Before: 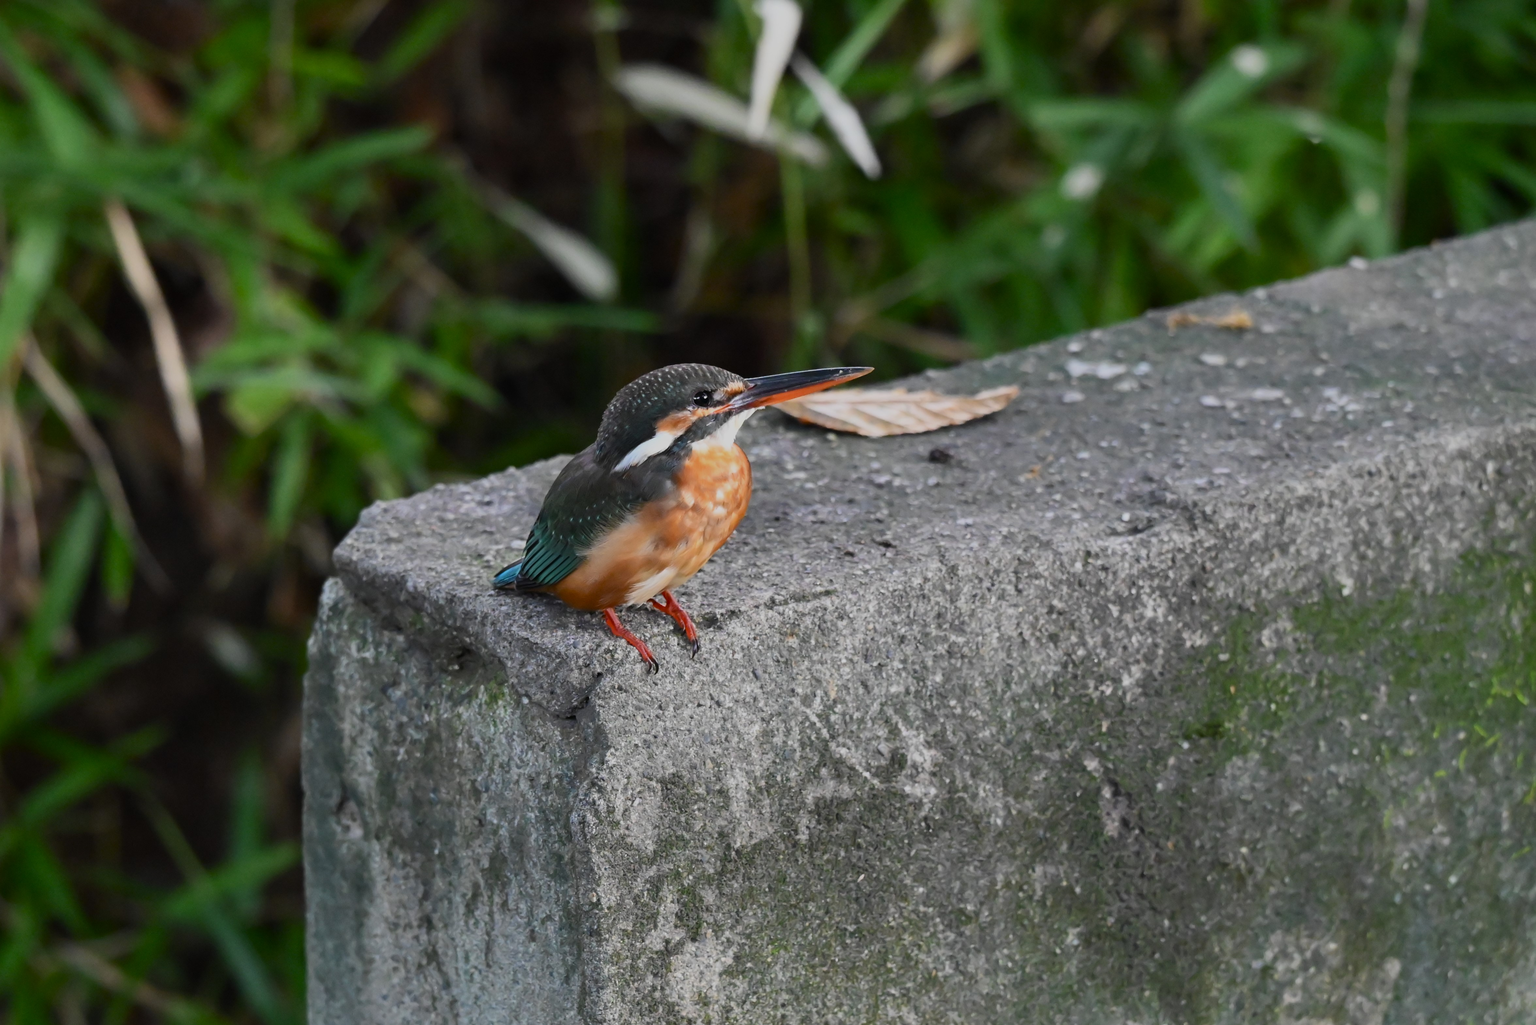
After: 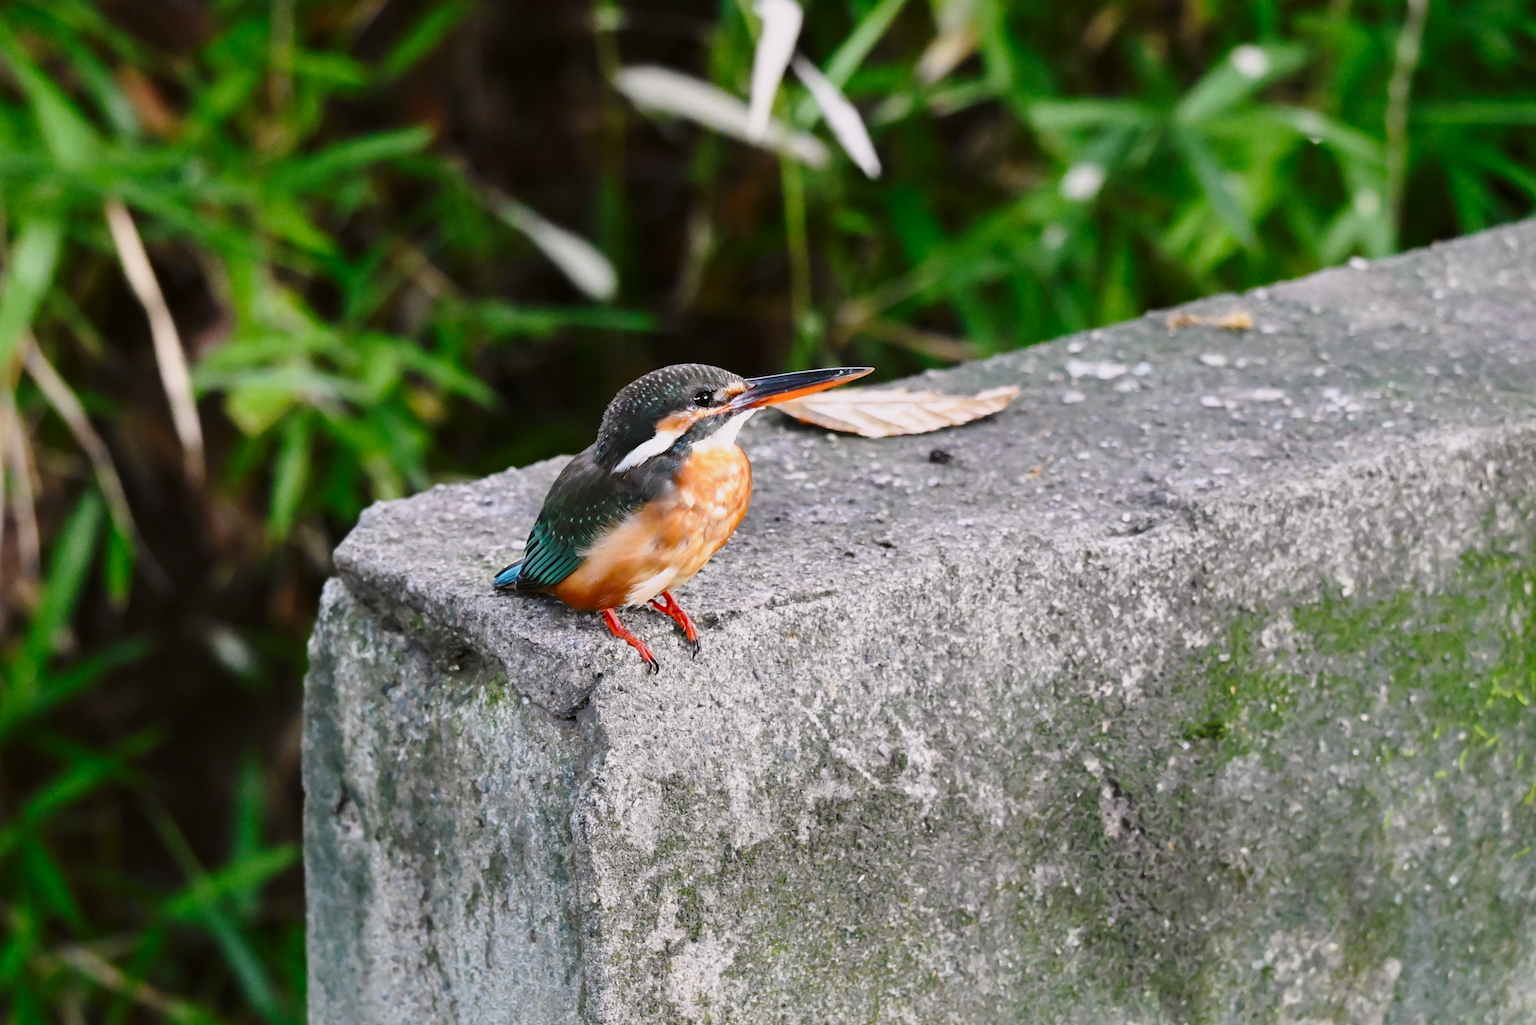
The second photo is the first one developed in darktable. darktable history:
color correction: highlights a* 3.12, highlights b* -1.55, shadows a* -0.101, shadows b* 2.52, saturation 0.98
exposure: black level correction 0, exposure 0.5 EV, compensate exposure bias true, compensate highlight preservation false
shadows and highlights: shadows -20, white point adjustment -2, highlights -35
base curve: curves: ch0 [(0, 0) (0.028, 0.03) (0.121, 0.232) (0.46, 0.748) (0.859, 0.968) (1, 1)], preserve colors none
